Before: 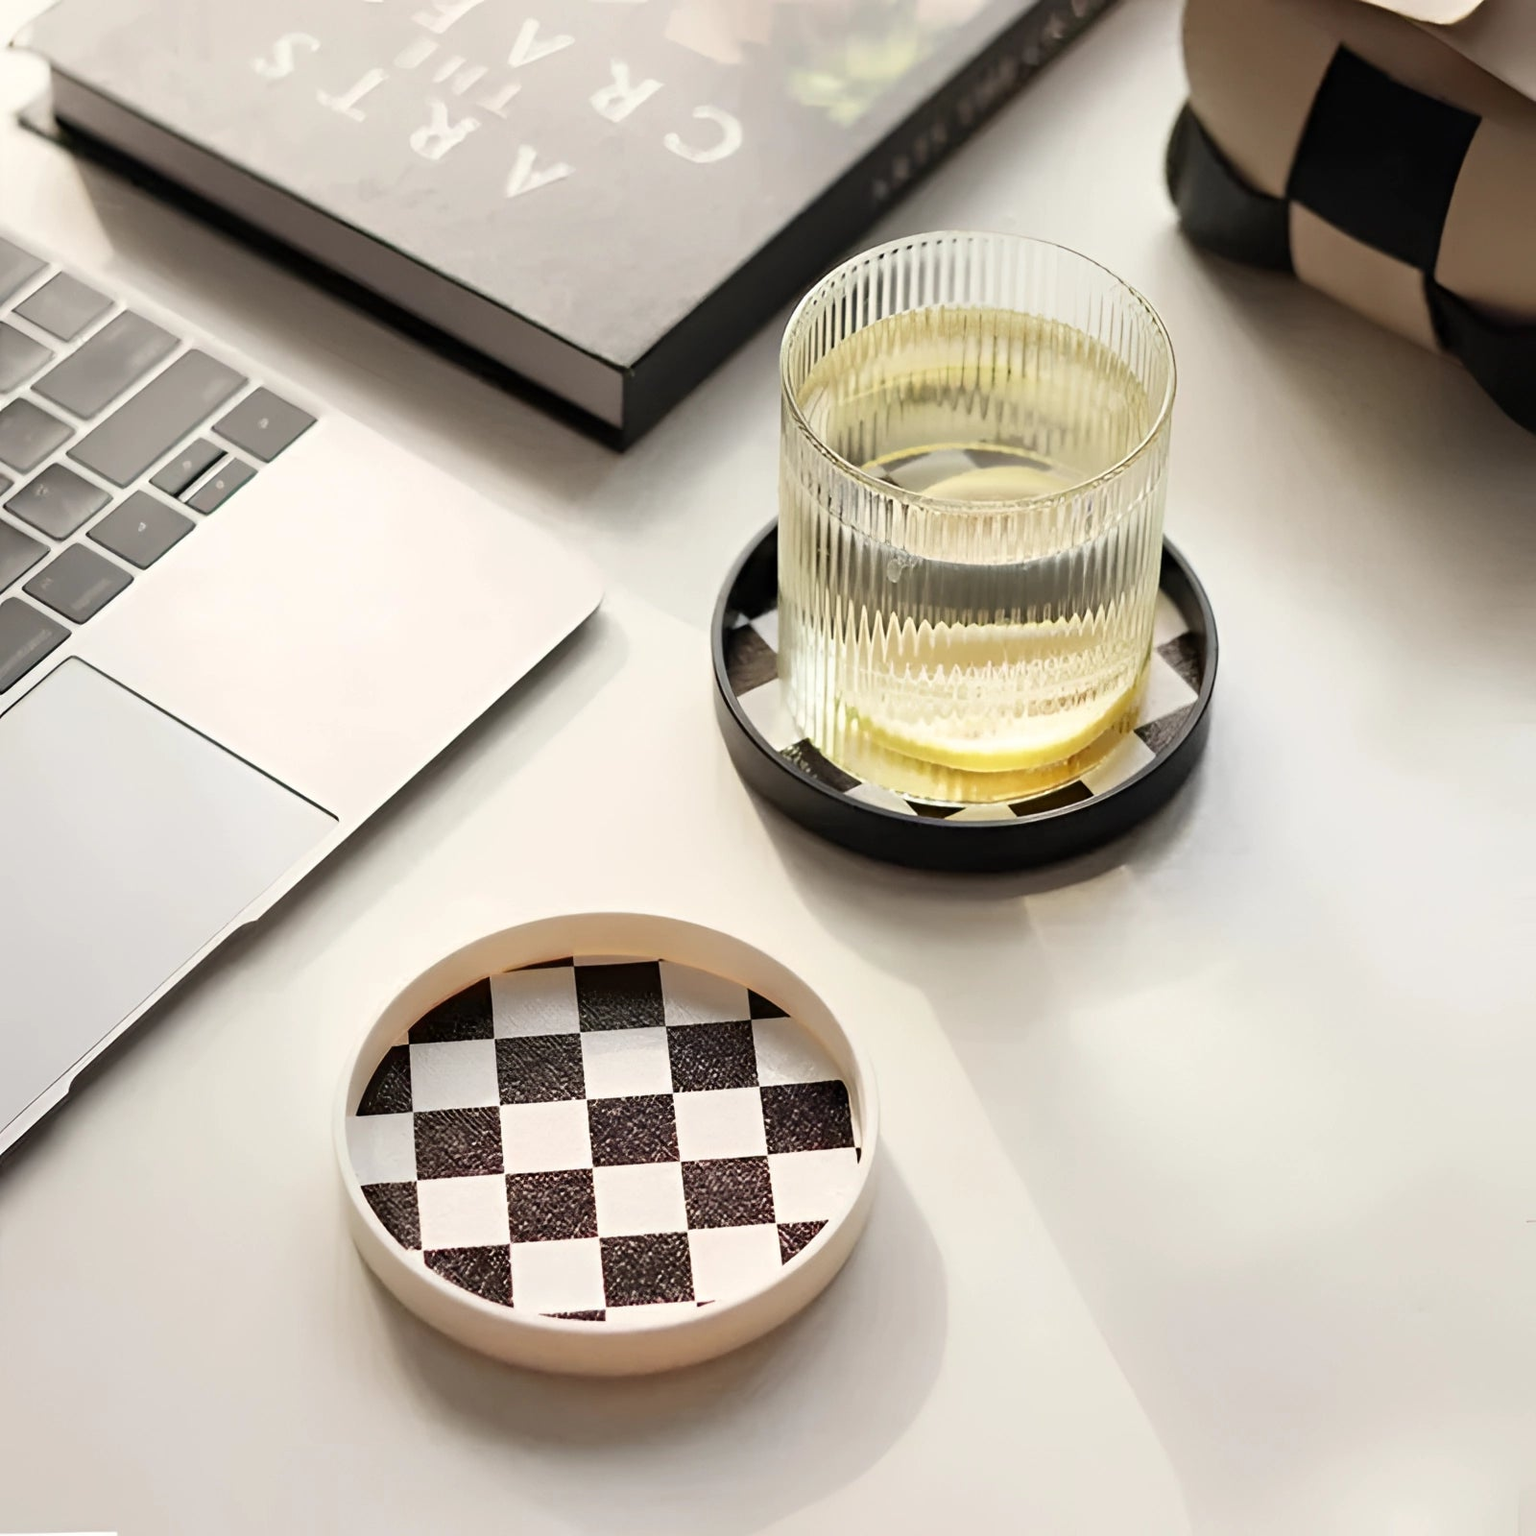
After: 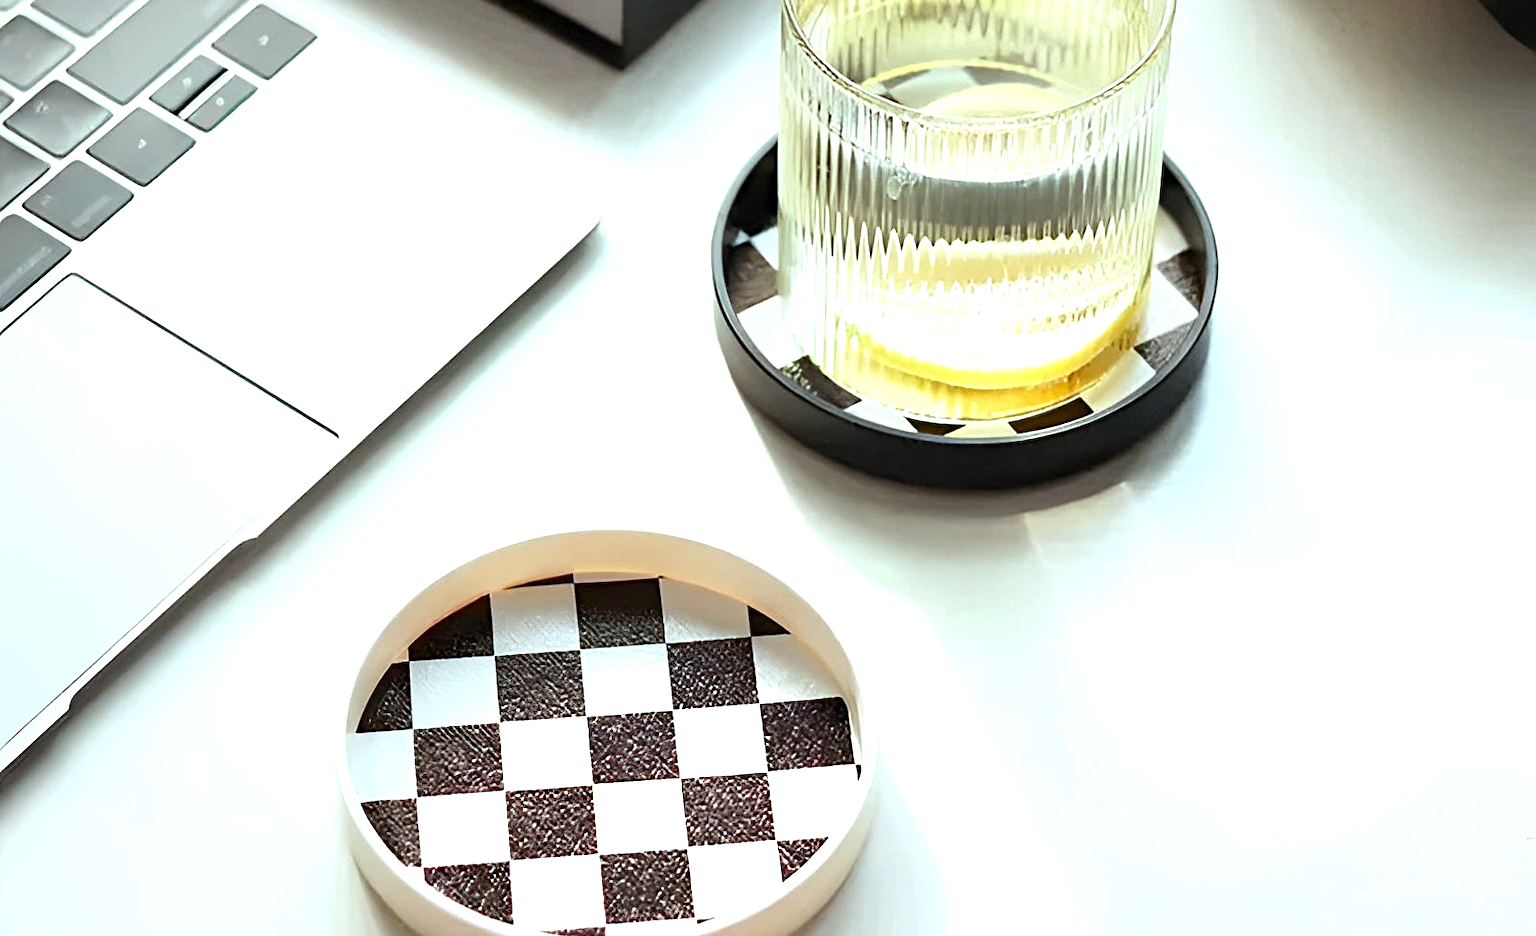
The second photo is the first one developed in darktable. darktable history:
crop and rotate: top 24.97%, bottom 13.976%
exposure: exposure 0.732 EV, compensate highlight preservation false
contrast brightness saturation: saturation 0.18
color correction: highlights a* -10.08, highlights b* -10.51
sharpen: radius 2.131, amount 0.388, threshold 0.107
